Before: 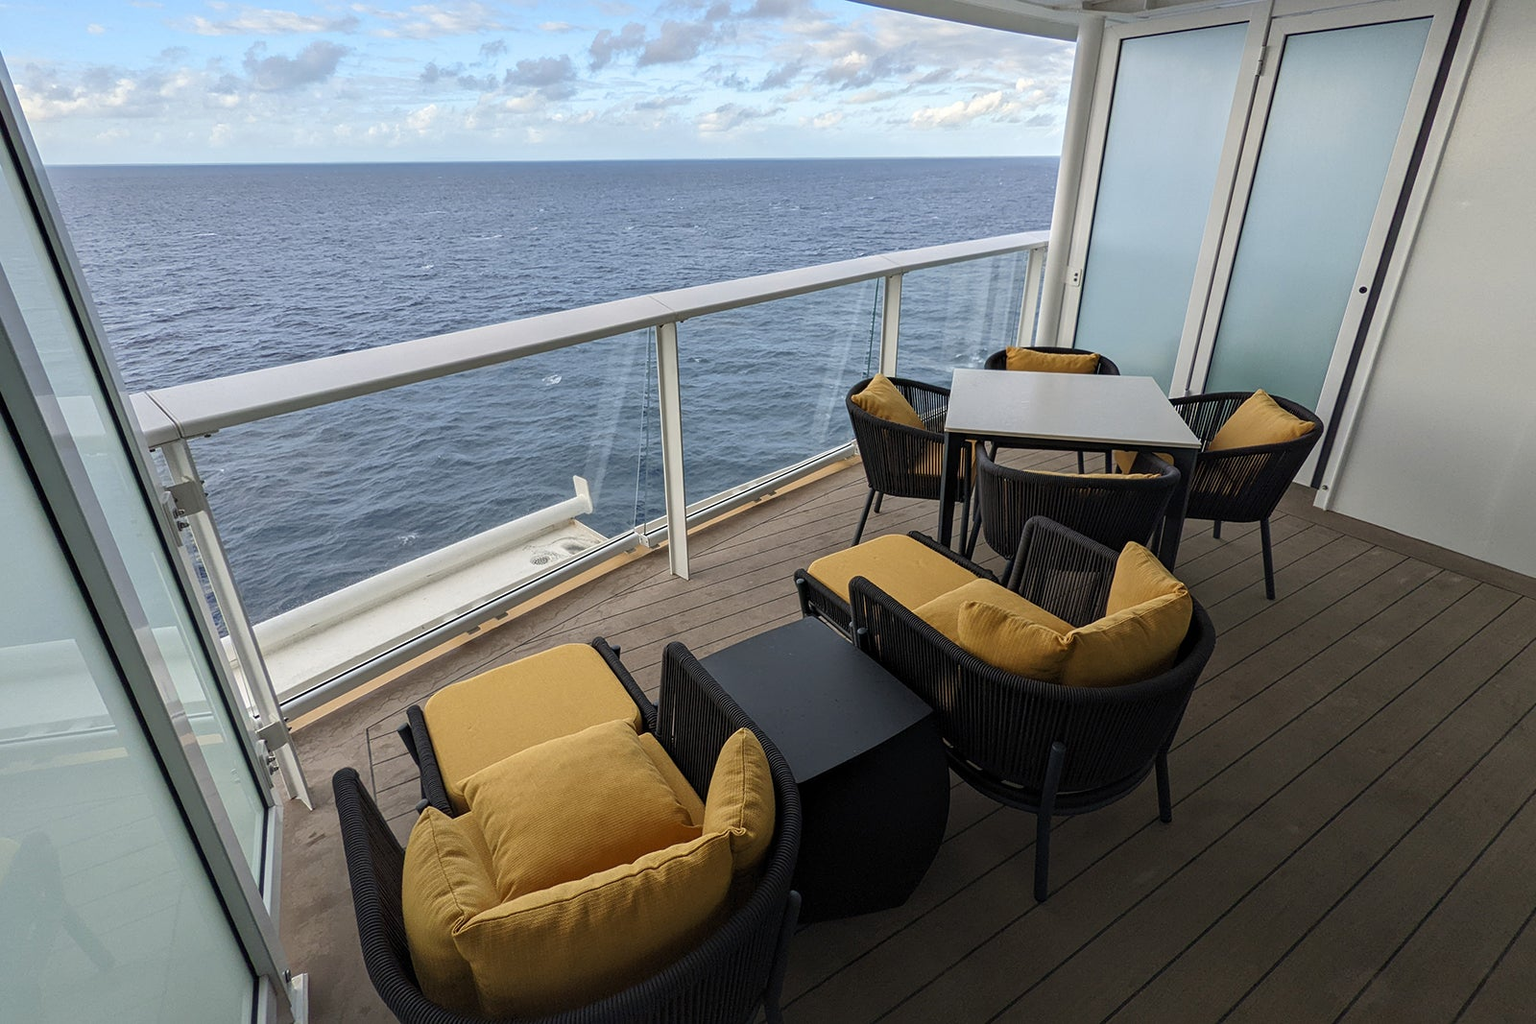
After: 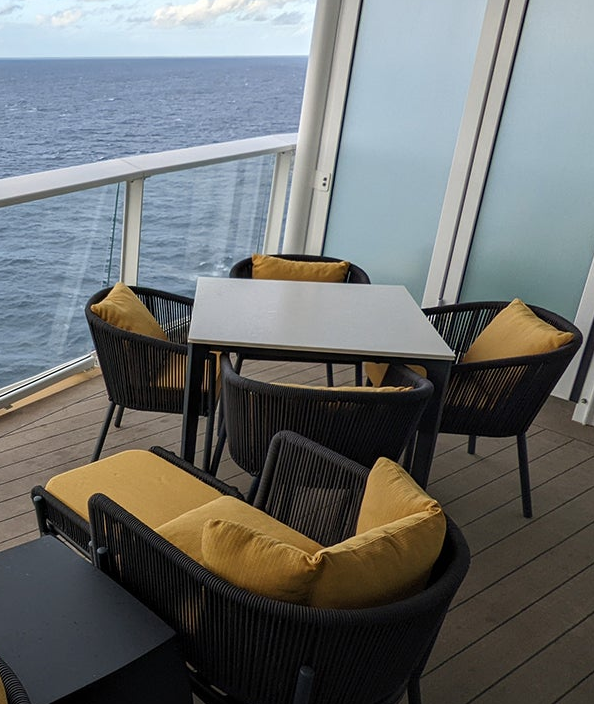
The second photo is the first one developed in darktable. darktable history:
crop and rotate: left 49.753%, top 10.102%, right 13.11%, bottom 23.892%
